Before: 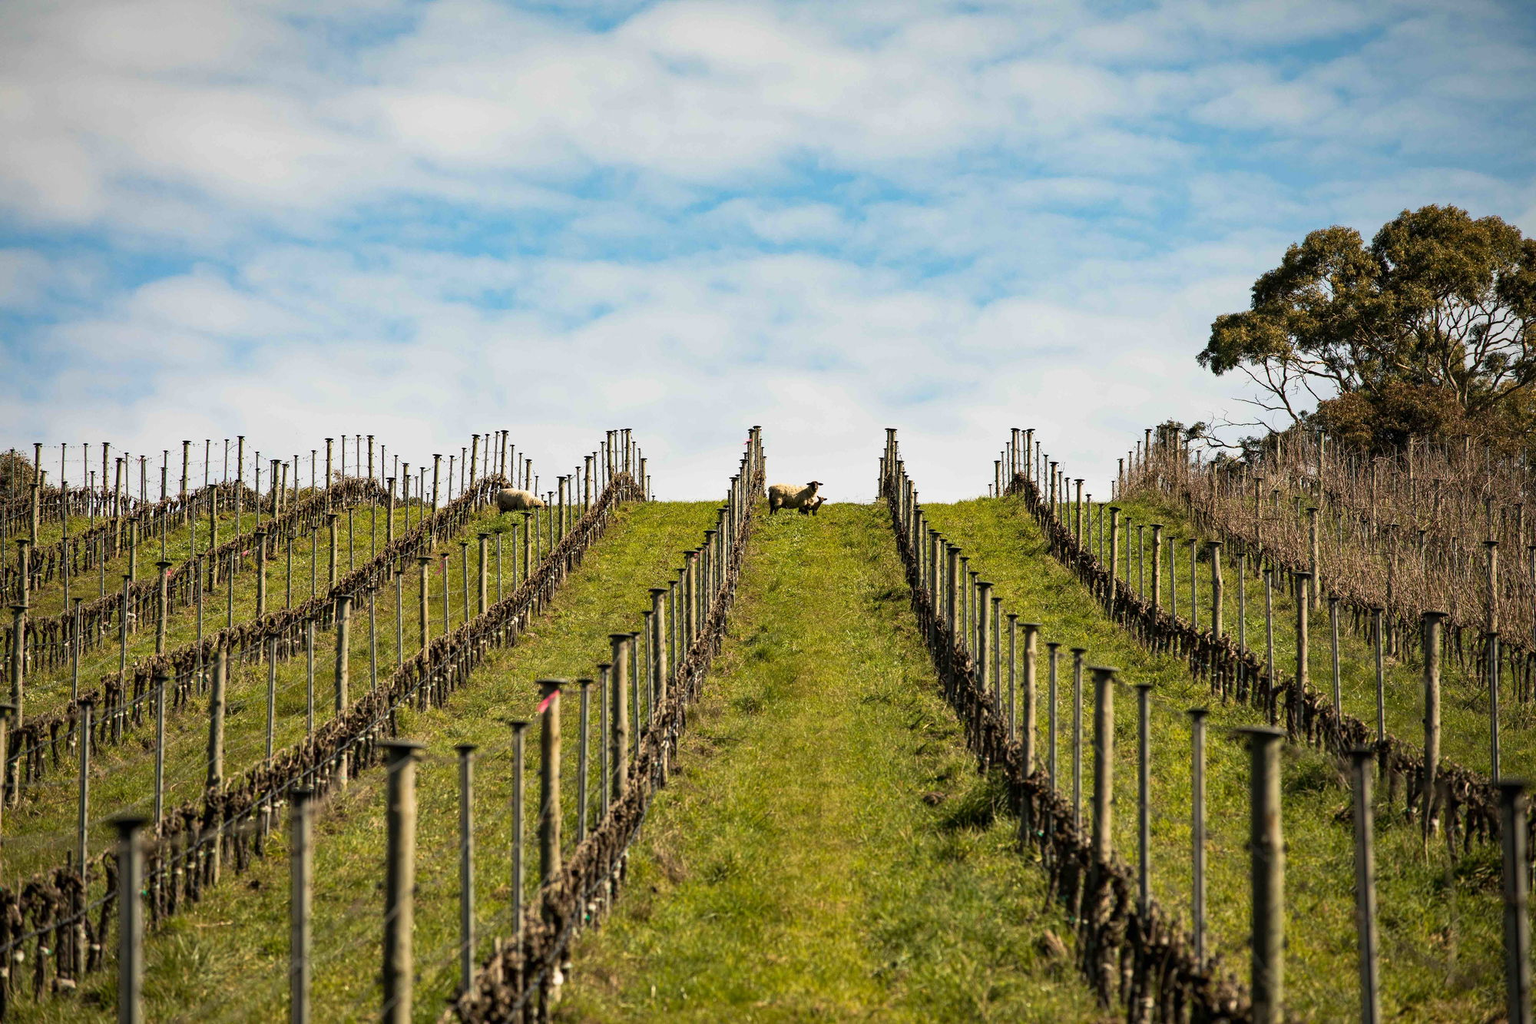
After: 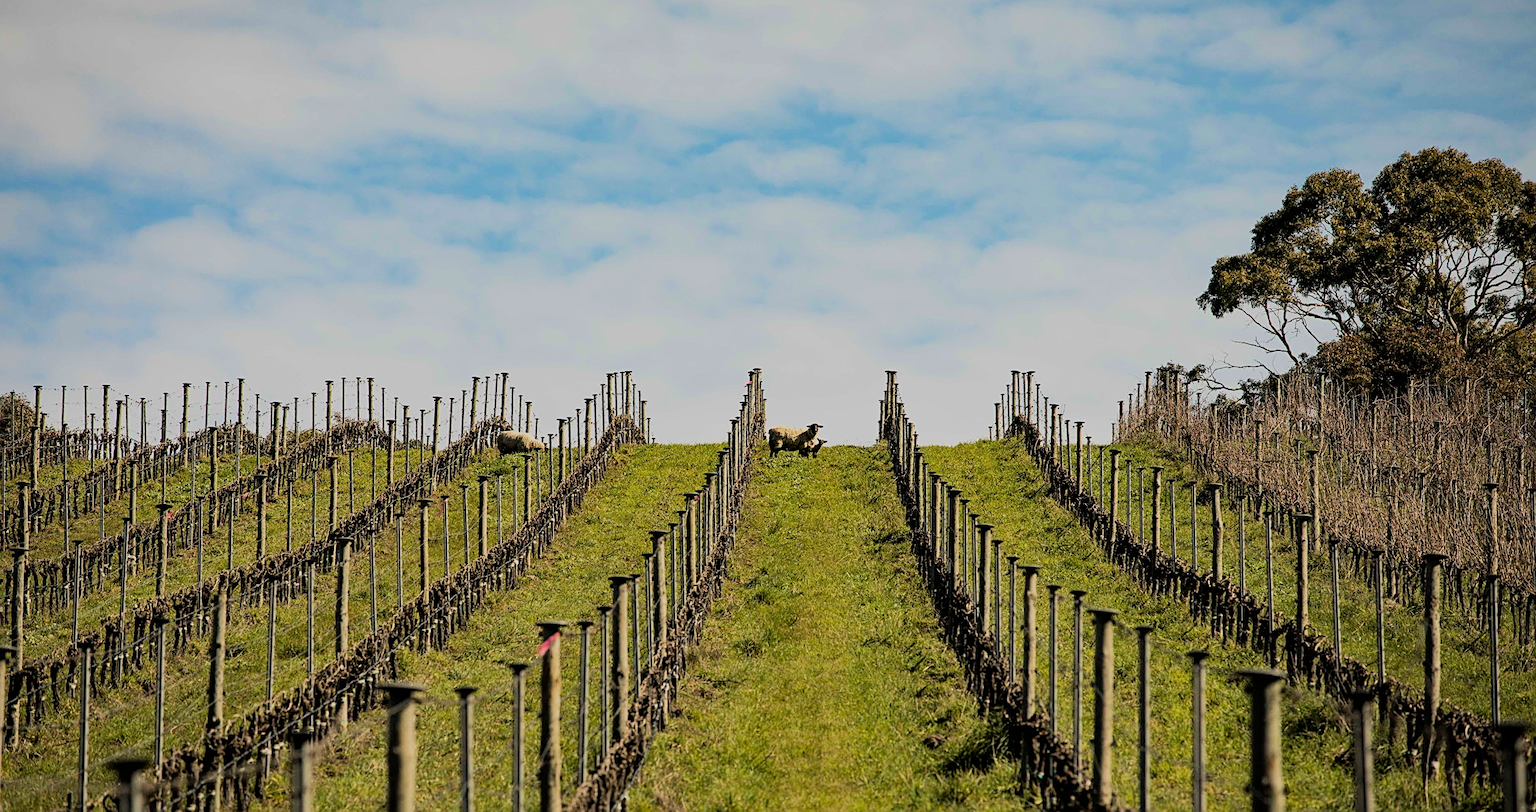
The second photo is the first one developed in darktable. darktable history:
sharpen: on, module defaults
crop and rotate: top 5.649%, bottom 14.957%
filmic rgb: black relative exposure -6.94 EV, white relative exposure 5.67 EV, hardness 2.85, color science v6 (2022), iterations of high-quality reconstruction 0
